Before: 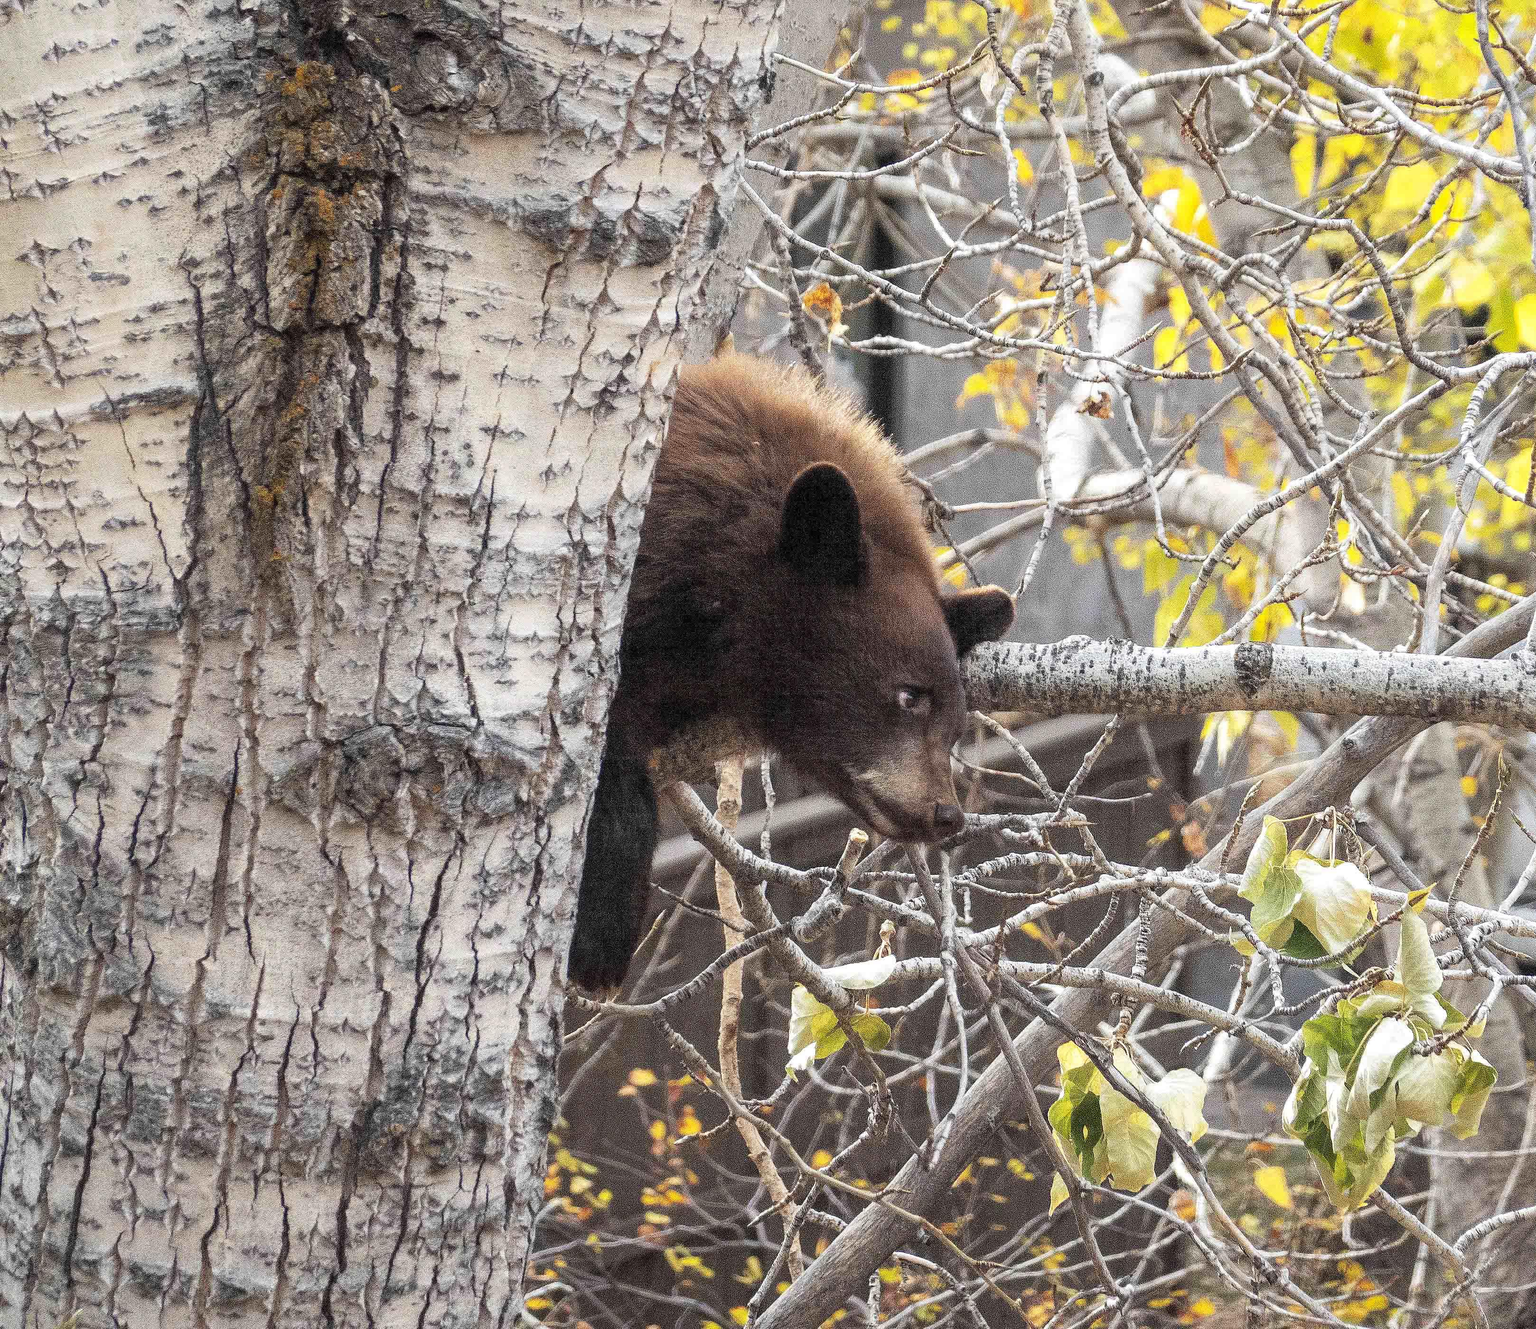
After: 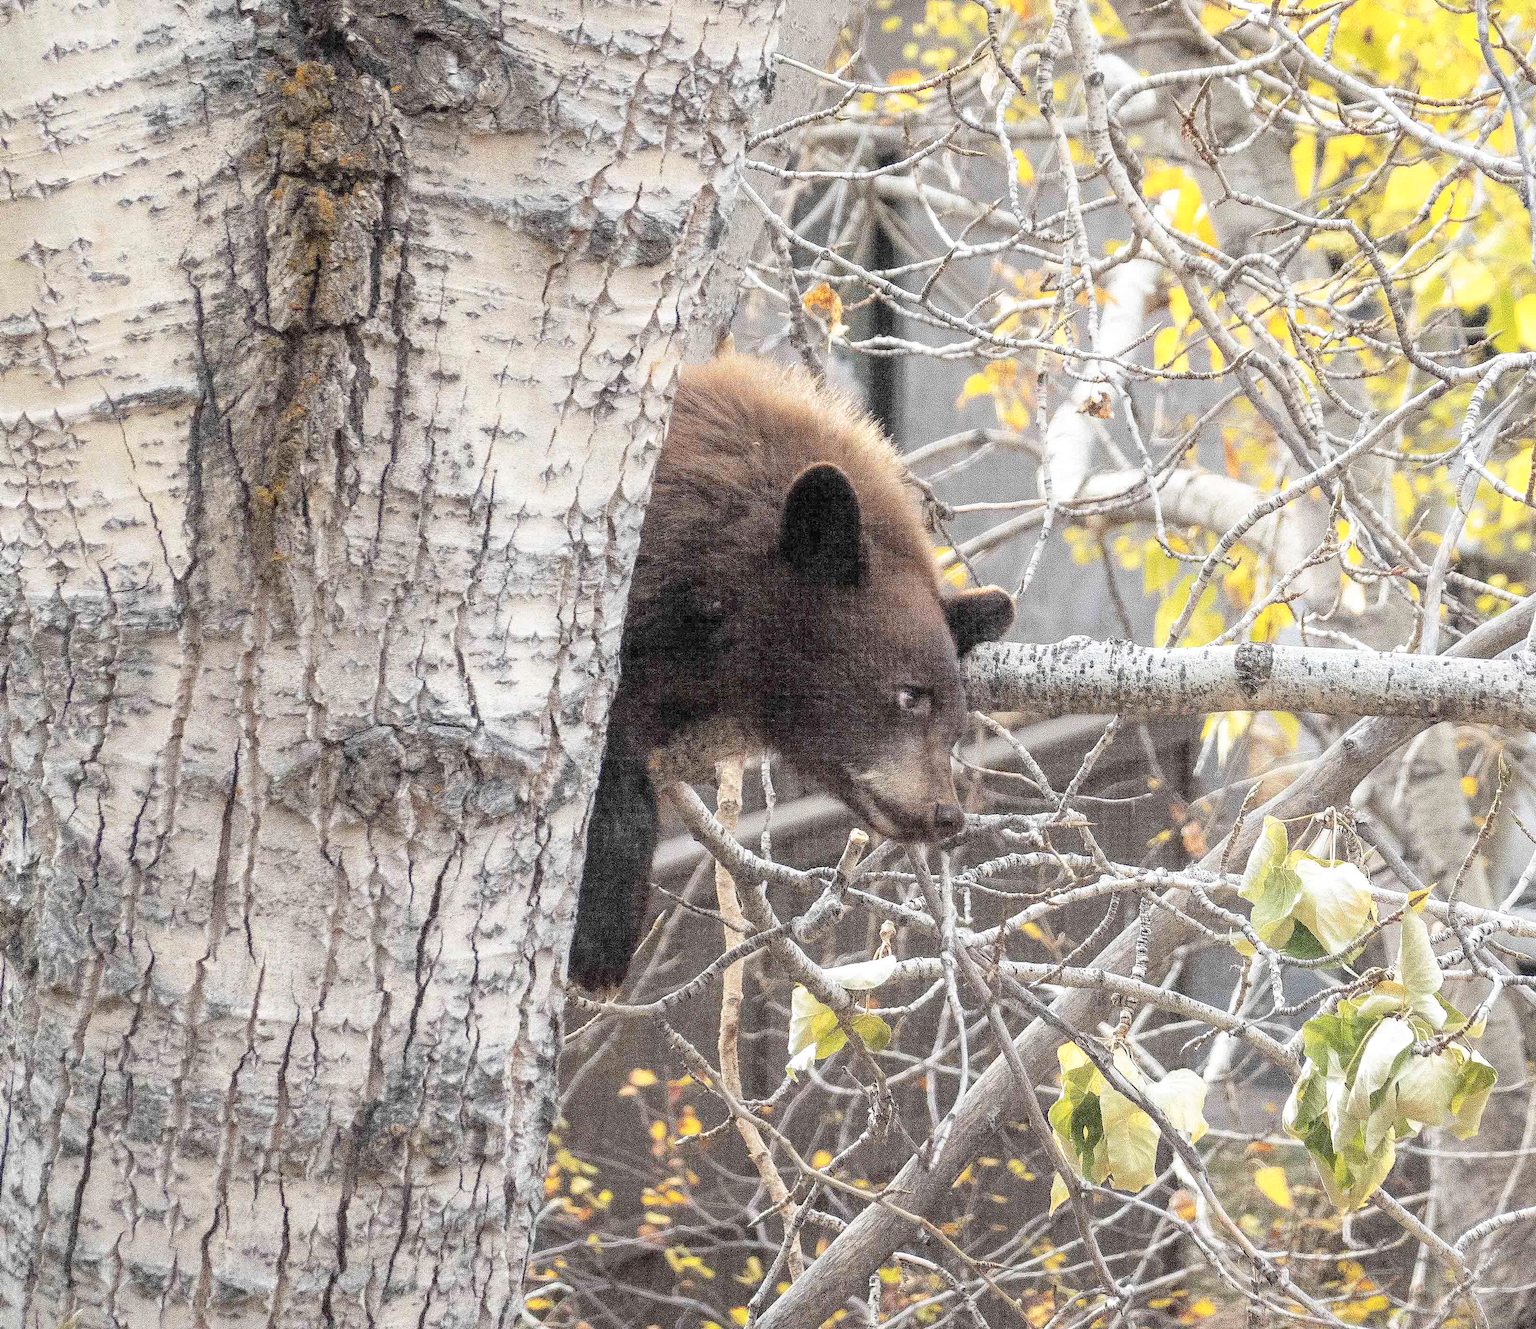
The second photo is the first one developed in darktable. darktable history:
tone curve: curves: ch0 [(0, 0) (0.003, 0.022) (0.011, 0.025) (0.025, 0.032) (0.044, 0.055) (0.069, 0.089) (0.1, 0.133) (0.136, 0.18) (0.177, 0.231) (0.224, 0.291) (0.277, 0.35) (0.335, 0.42) (0.399, 0.496) (0.468, 0.561) (0.543, 0.632) (0.623, 0.706) (0.709, 0.783) (0.801, 0.865) (0.898, 0.947) (1, 1)], preserve colors none
